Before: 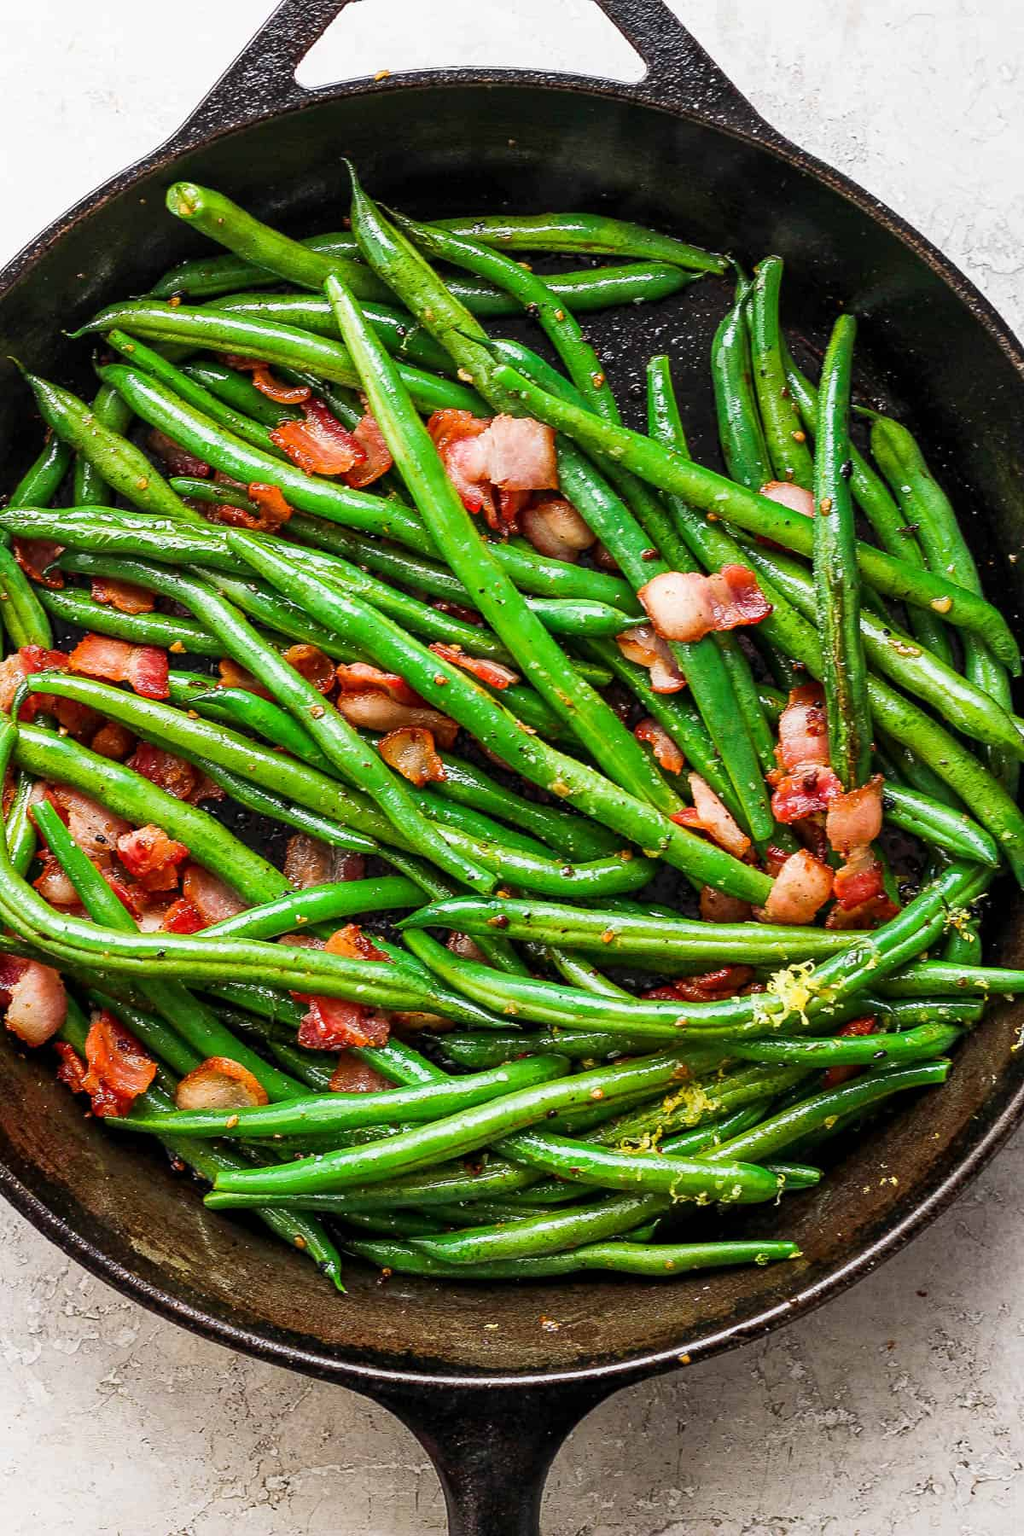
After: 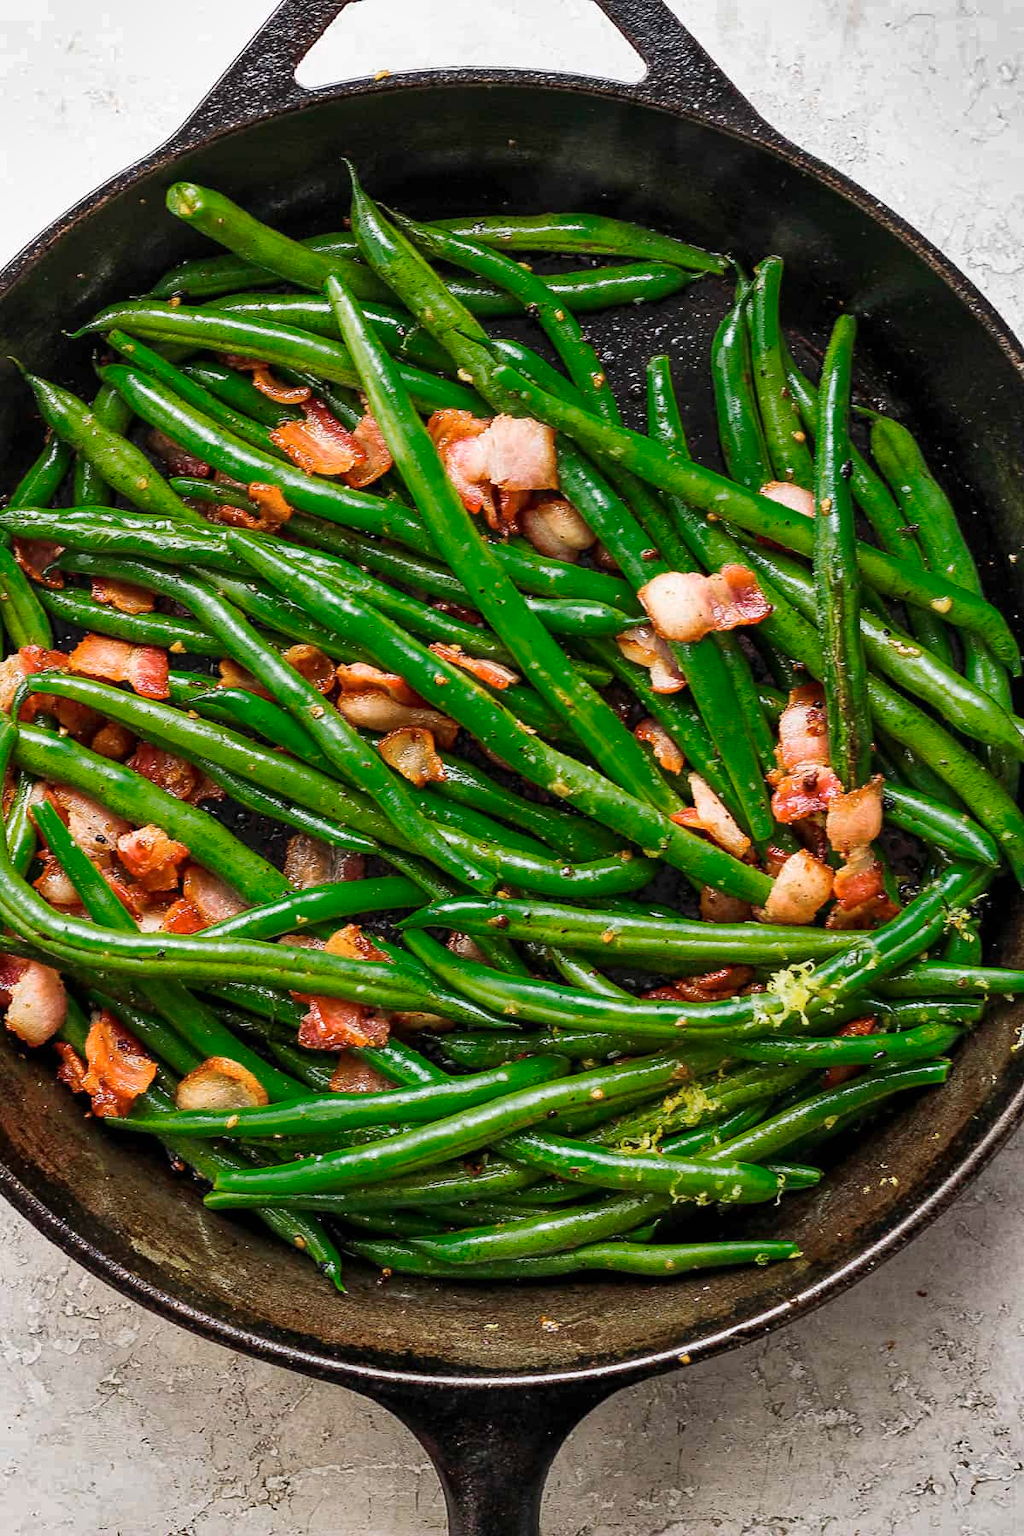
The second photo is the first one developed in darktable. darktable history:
shadows and highlights: radius 105.98, shadows 44.38, highlights -67.16, low approximation 0.01, soften with gaussian
color zones: curves: ch0 [(0, 0.558) (0.143, 0.548) (0.286, 0.447) (0.429, 0.259) (0.571, 0.5) (0.714, 0.5) (0.857, 0.593) (1, 0.558)]; ch1 [(0, 0.543) (0.01, 0.544) (0.12, 0.492) (0.248, 0.458) (0.5, 0.534) (0.748, 0.5) (0.99, 0.469) (1, 0.543)]; ch2 [(0, 0.507) (0.143, 0.522) (0.286, 0.505) (0.429, 0.5) (0.571, 0.5) (0.714, 0.5) (0.857, 0.5) (1, 0.507)]
